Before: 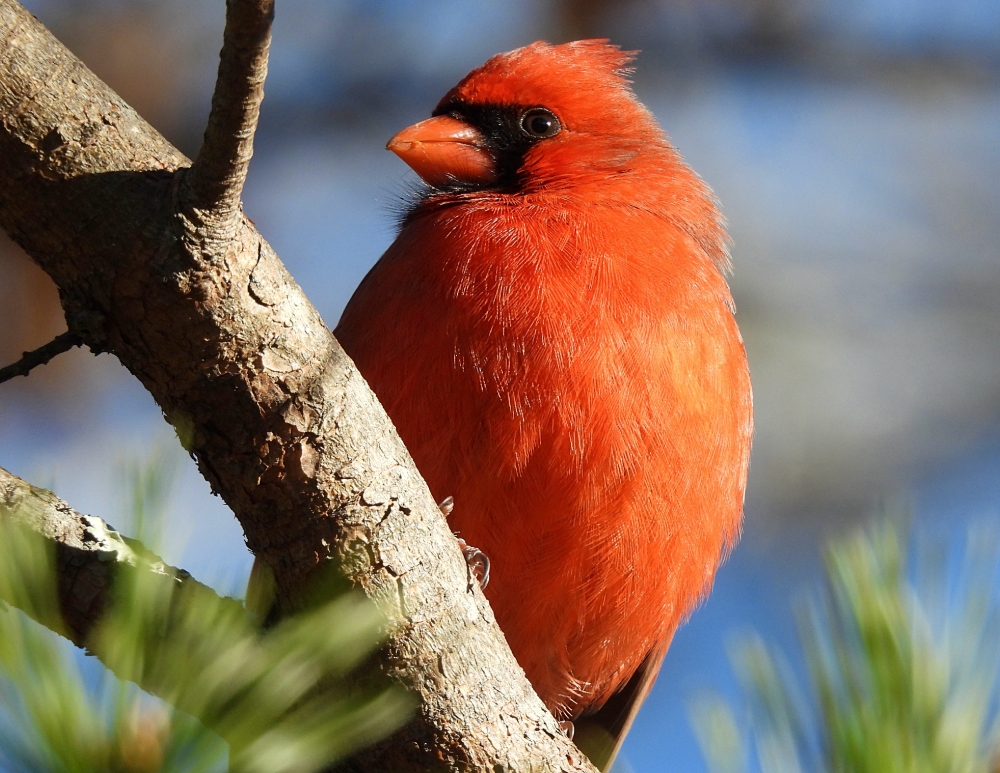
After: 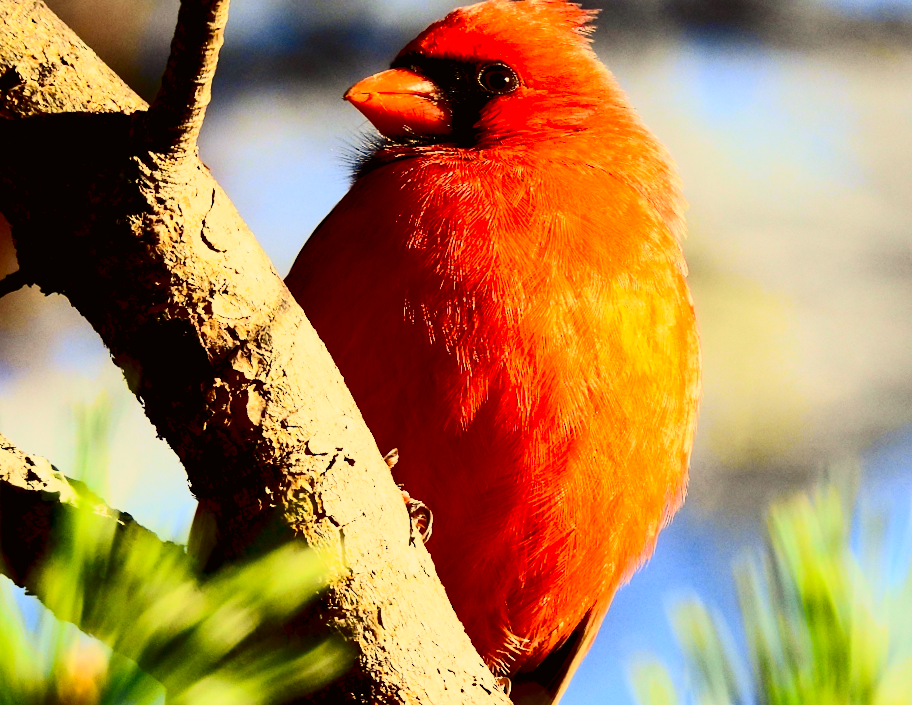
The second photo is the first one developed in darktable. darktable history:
color correction: highlights a* 2.39, highlights b* 22.56
exposure: black level correction 0, exposure 0.499 EV, compensate exposure bias true, compensate highlight preservation false
base curve: curves: ch0 [(0.017, 0) (0.425, 0.441) (0.844, 0.933) (1, 1)], preserve colors none
crop and rotate: angle -1.99°, left 3.134%, top 4.109%, right 1.559%, bottom 0.552%
contrast brightness saturation: contrast 0.303, brightness -0.075, saturation 0.175
tone curve: curves: ch0 [(0, 0.006) (0.184, 0.172) (0.405, 0.46) (0.456, 0.528) (0.634, 0.728) (0.877, 0.89) (0.984, 0.935)]; ch1 [(0, 0) (0.443, 0.43) (0.492, 0.495) (0.566, 0.582) (0.595, 0.606) (0.608, 0.609) (0.65, 0.677) (1, 1)]; ch2 [(0, 0) (0.33, 0.301) (0.421, 0.443) (0.447, 0.489) (0.492, 0.495) (0.537, 0.583) (0.586, 0.591) (0.663, 0.686) (1, 1)], color space Lab, independent channels, preserve colors none
